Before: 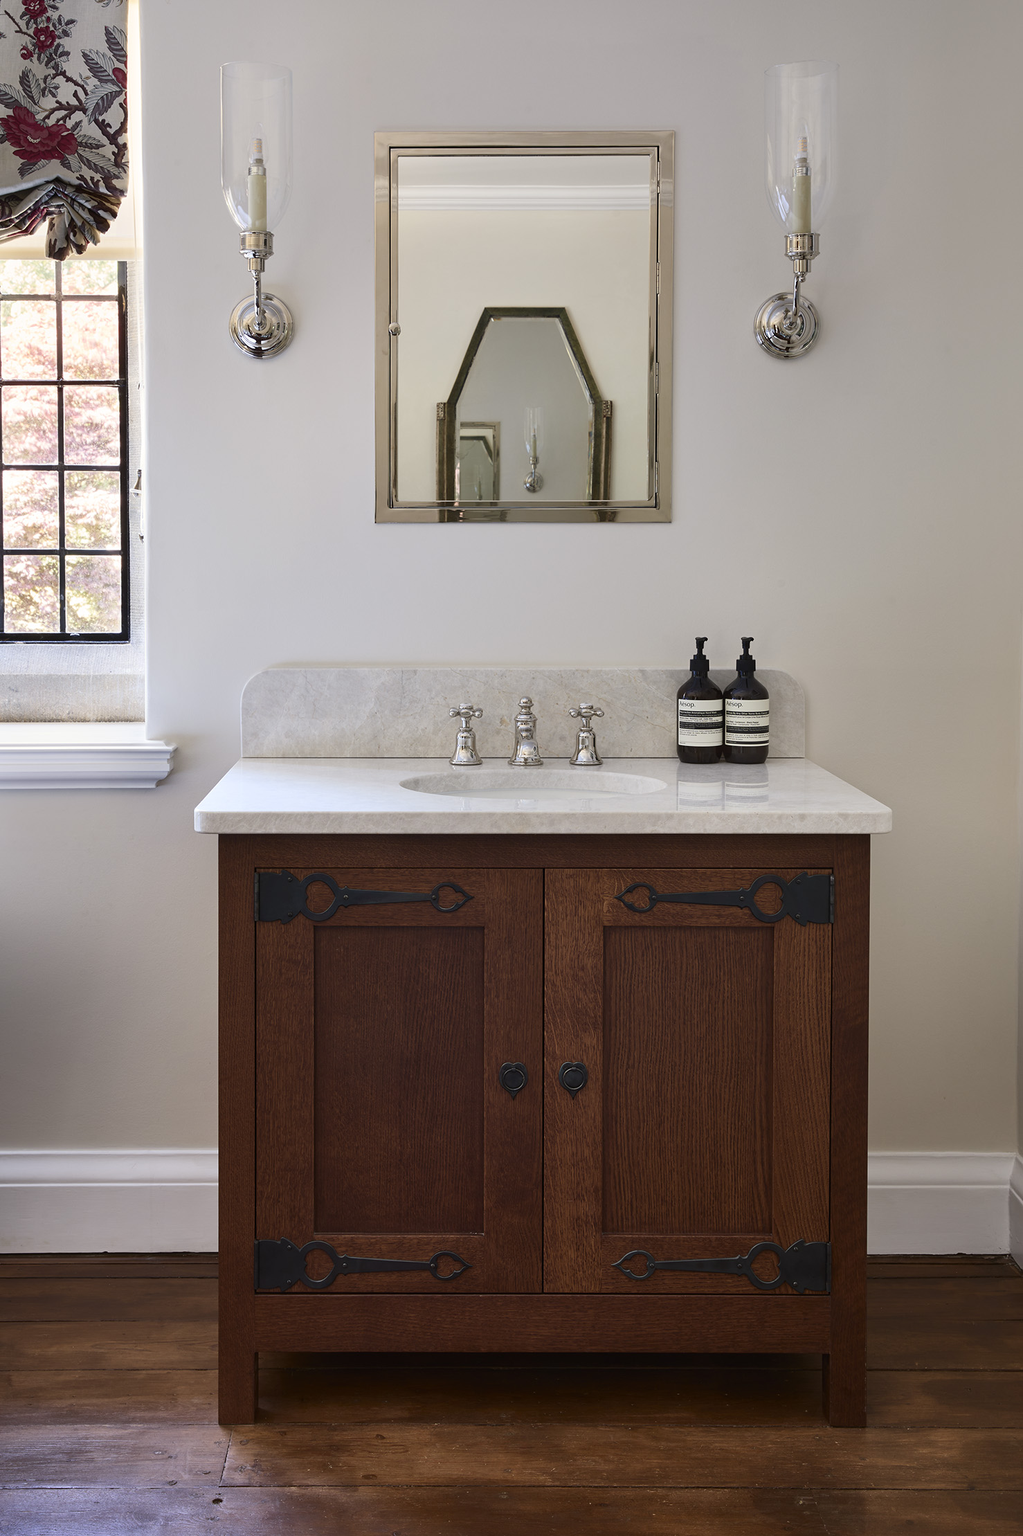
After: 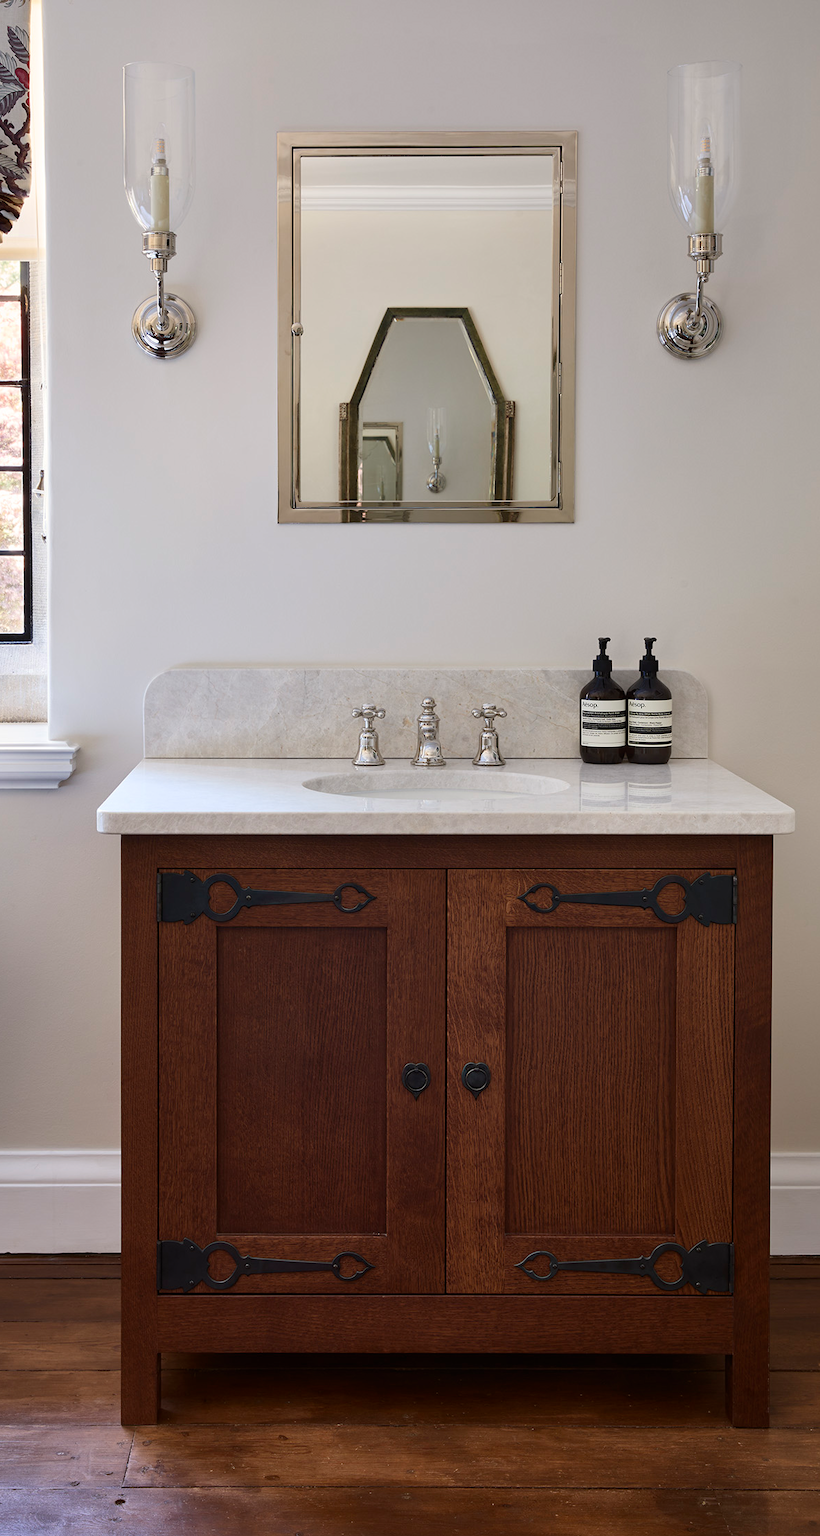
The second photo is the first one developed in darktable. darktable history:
white balance: emerald 1
crop and rotate: left 9.597%, right 10.195%
